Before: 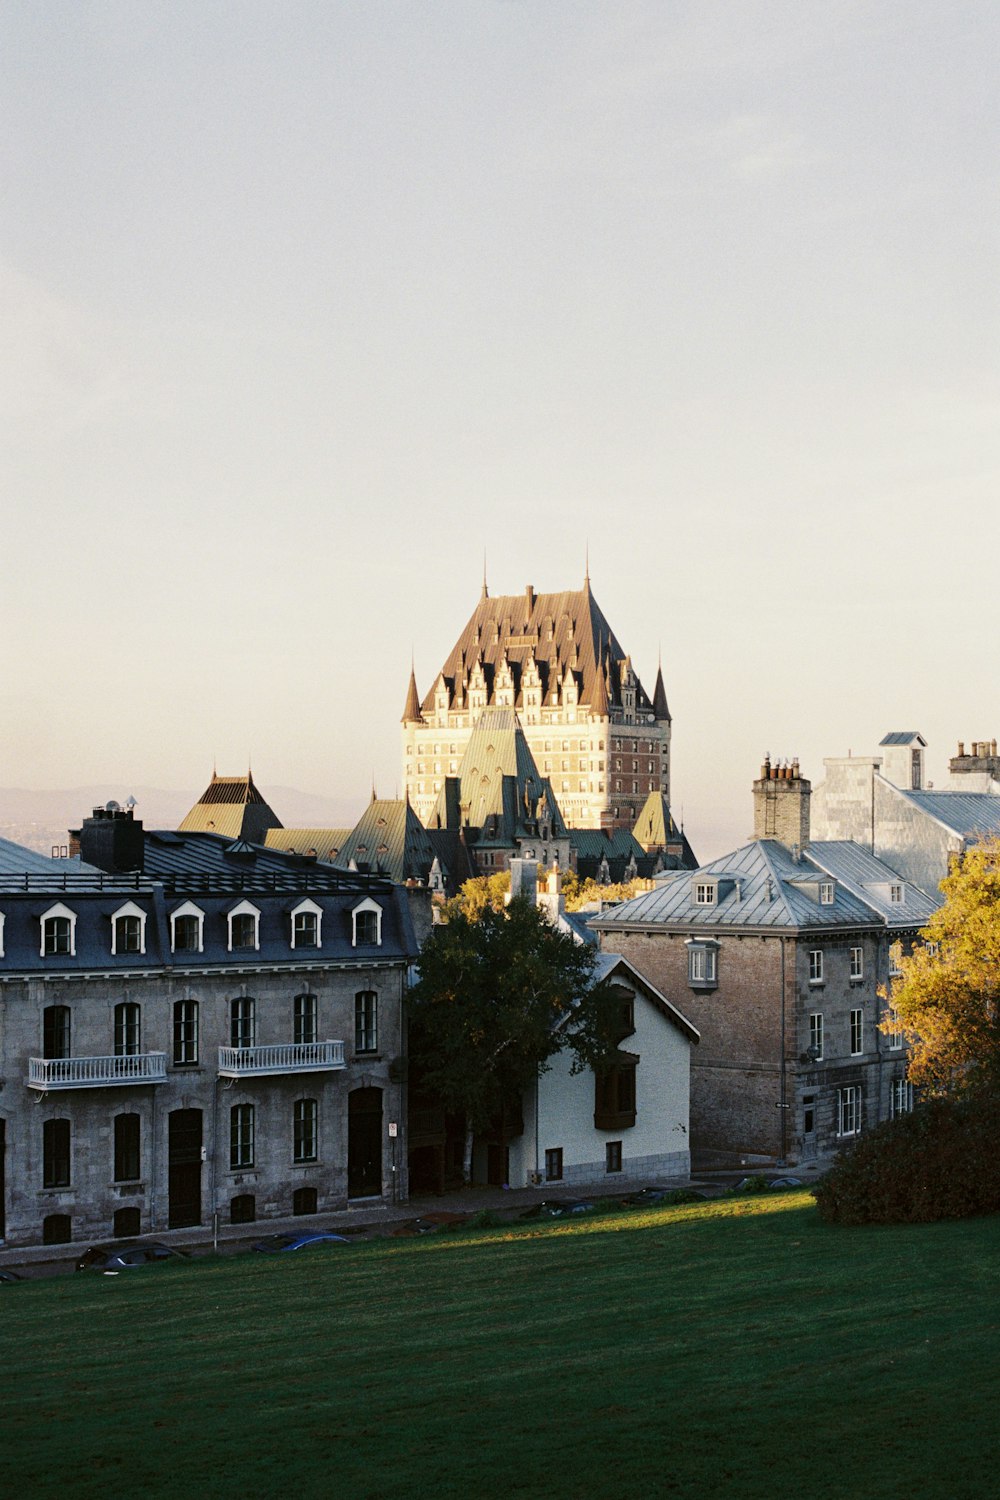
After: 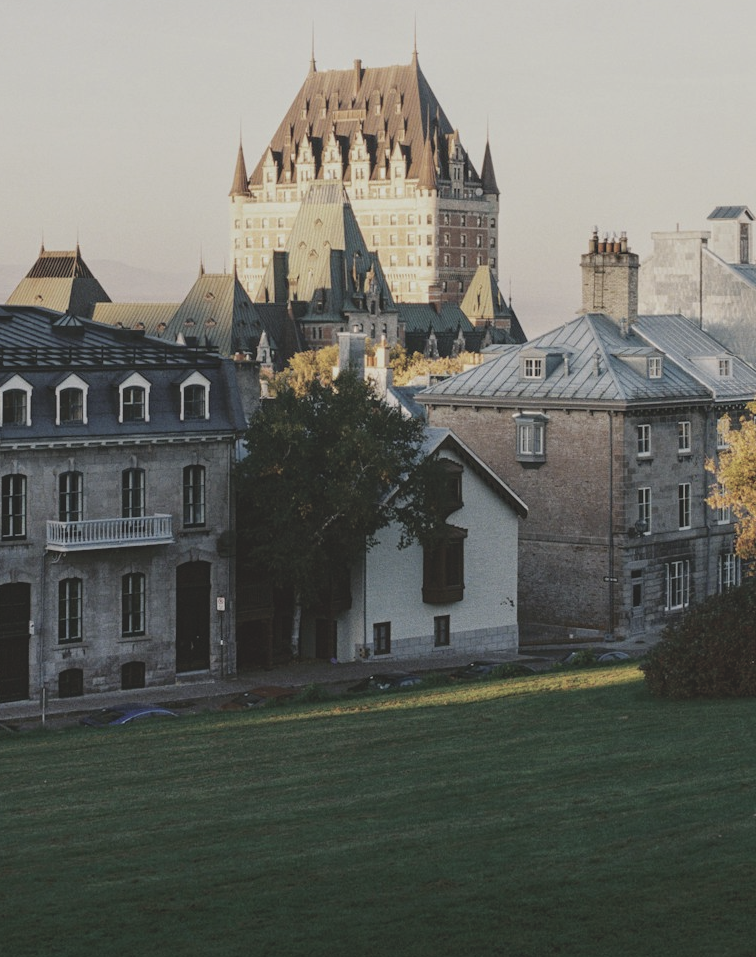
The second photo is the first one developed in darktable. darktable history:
contrast brightness saturation: contrast -0.26, saturation -0.43
crop and rotate: left 17.299%, top 35.115%, right 7.015%, bottom 1.024%
local contrast: detail 110%
